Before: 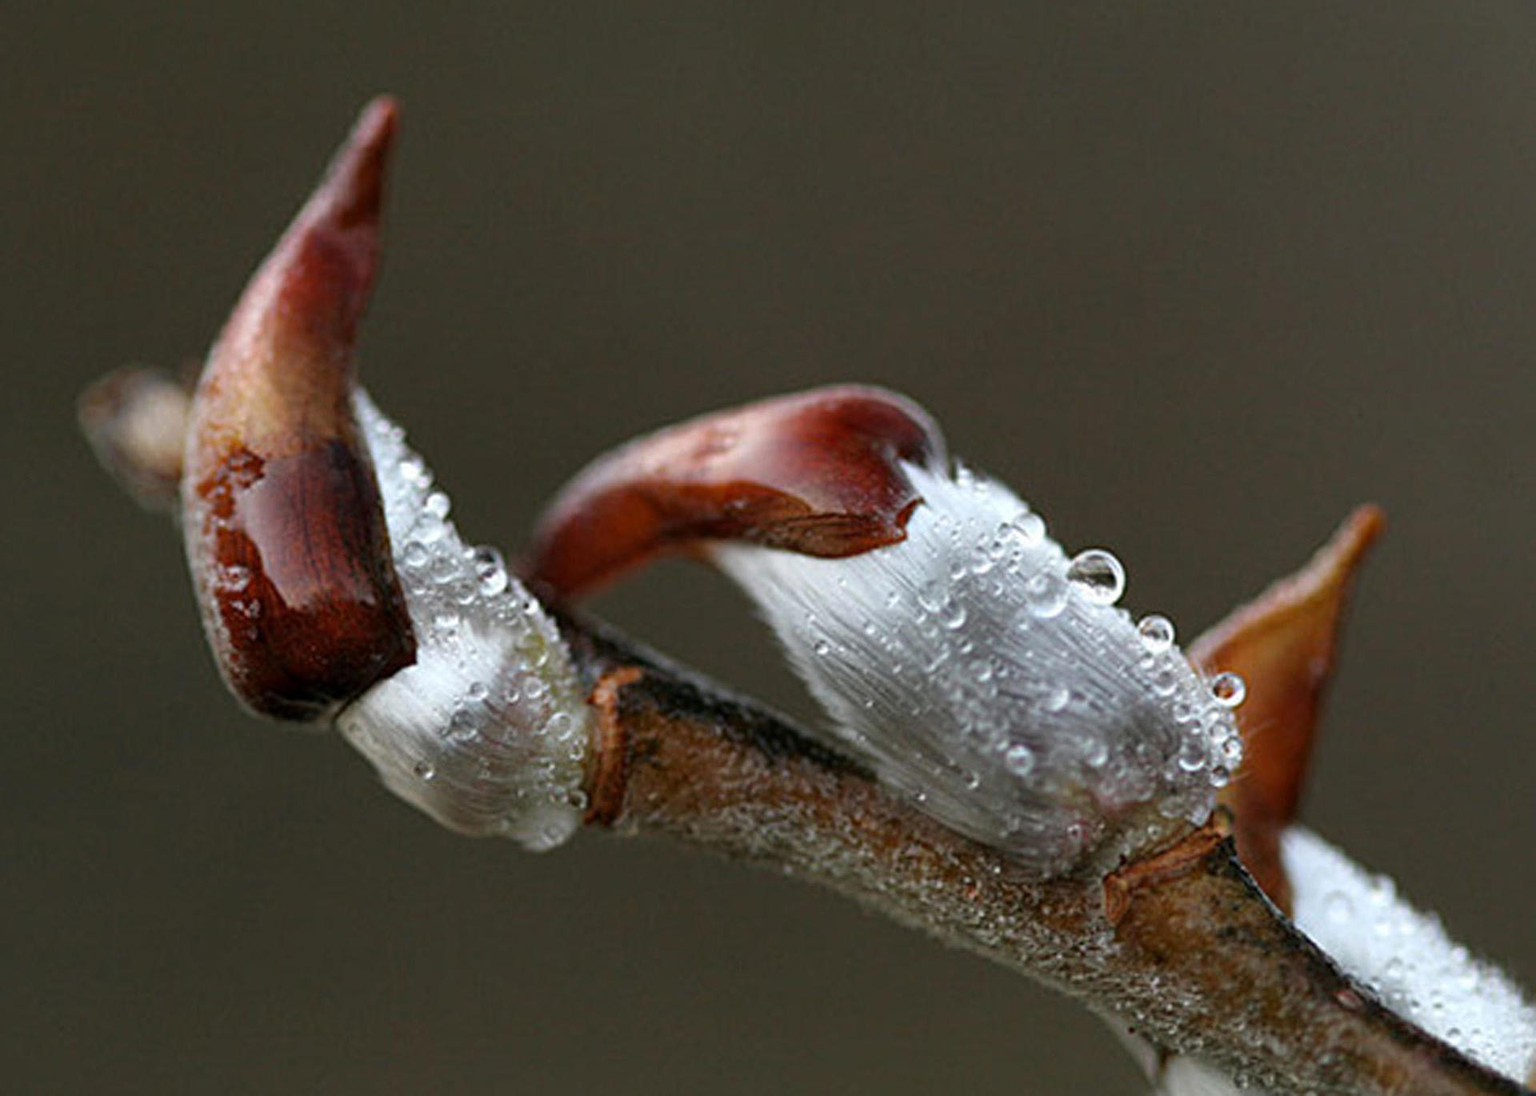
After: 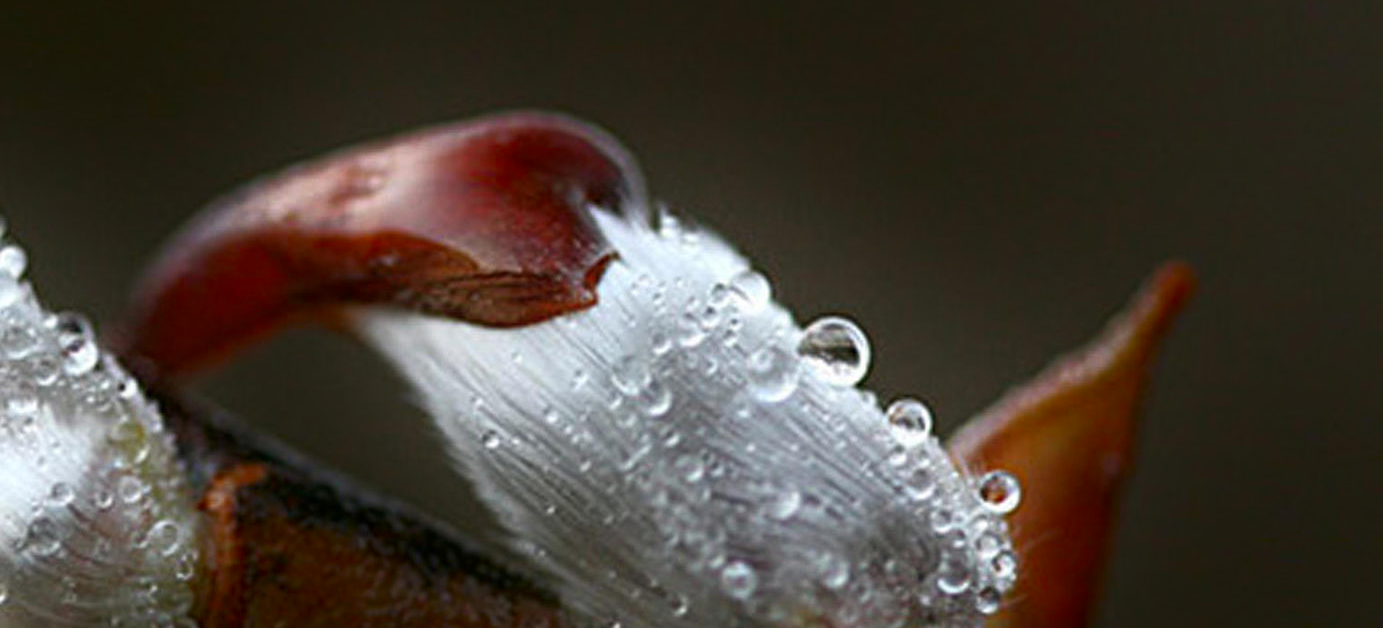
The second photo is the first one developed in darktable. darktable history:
shadows and highlights: shadows -90, highlights 90, soften with gaussian
crop and rotate: left 27.938%, top 27.046%, bottom 27.046%
